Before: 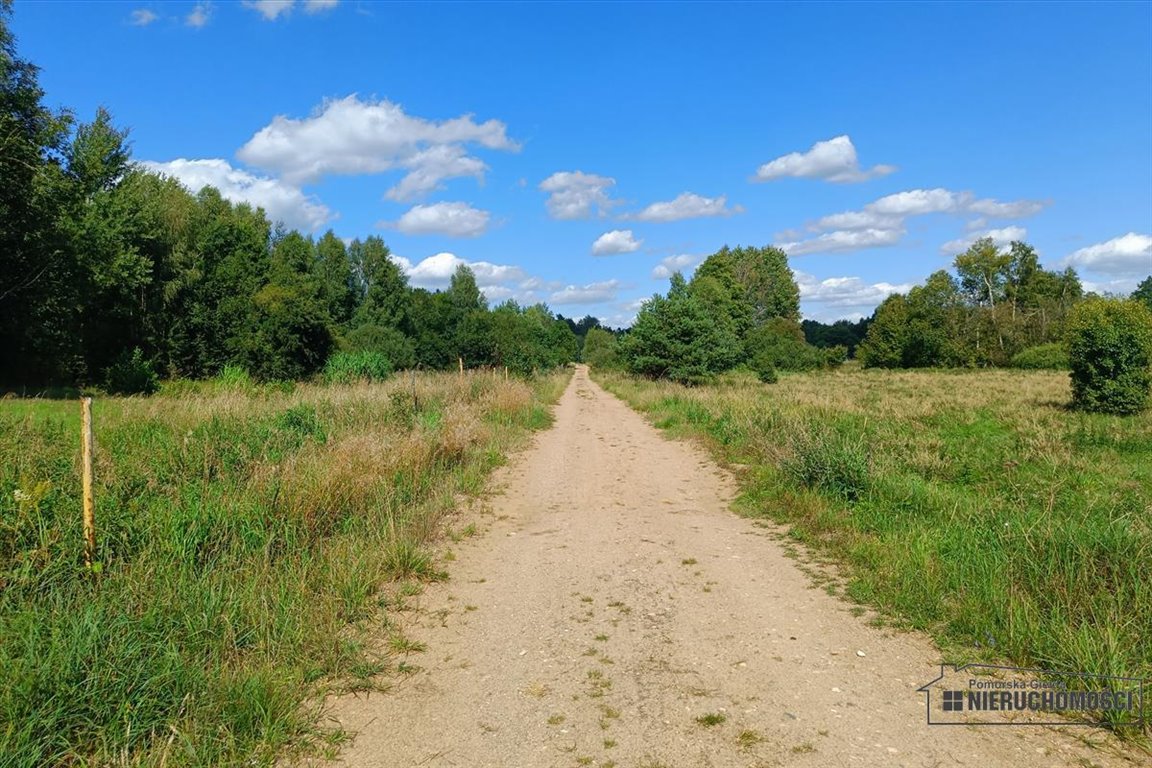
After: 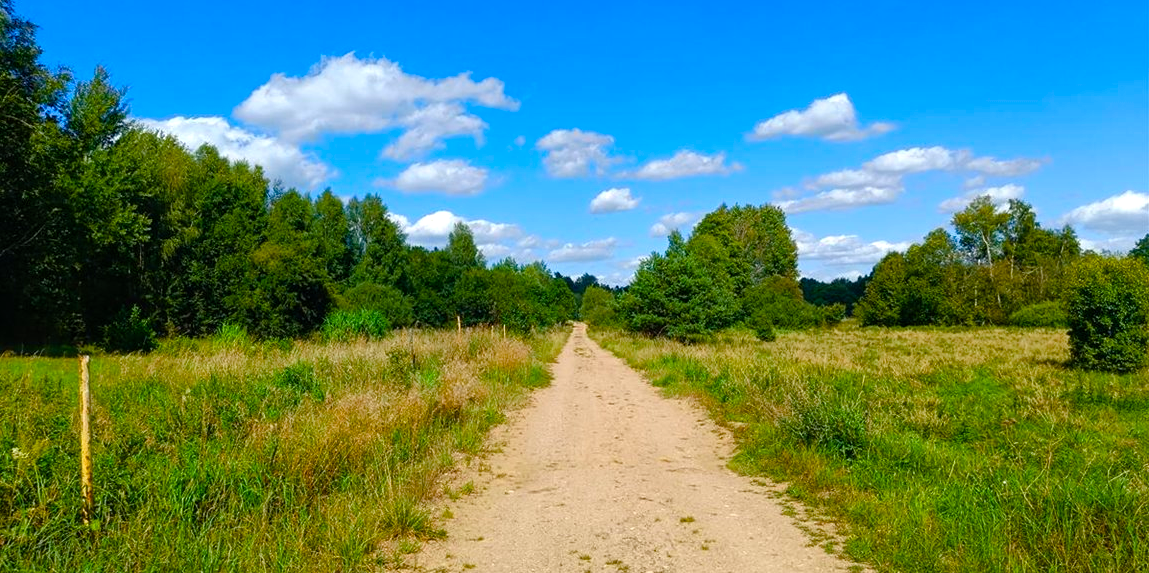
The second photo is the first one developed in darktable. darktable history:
color balance rgb: perceptual saturation grading › global saturation 0.786%, perceptual saturation grading › mid-tones 6.423%, perceptual saturation grading › shadows 71.686%, global vibrance 30.422%, contrast 9.417%
crop: left 0.203%, top 5.543%, bottom 19.84%
